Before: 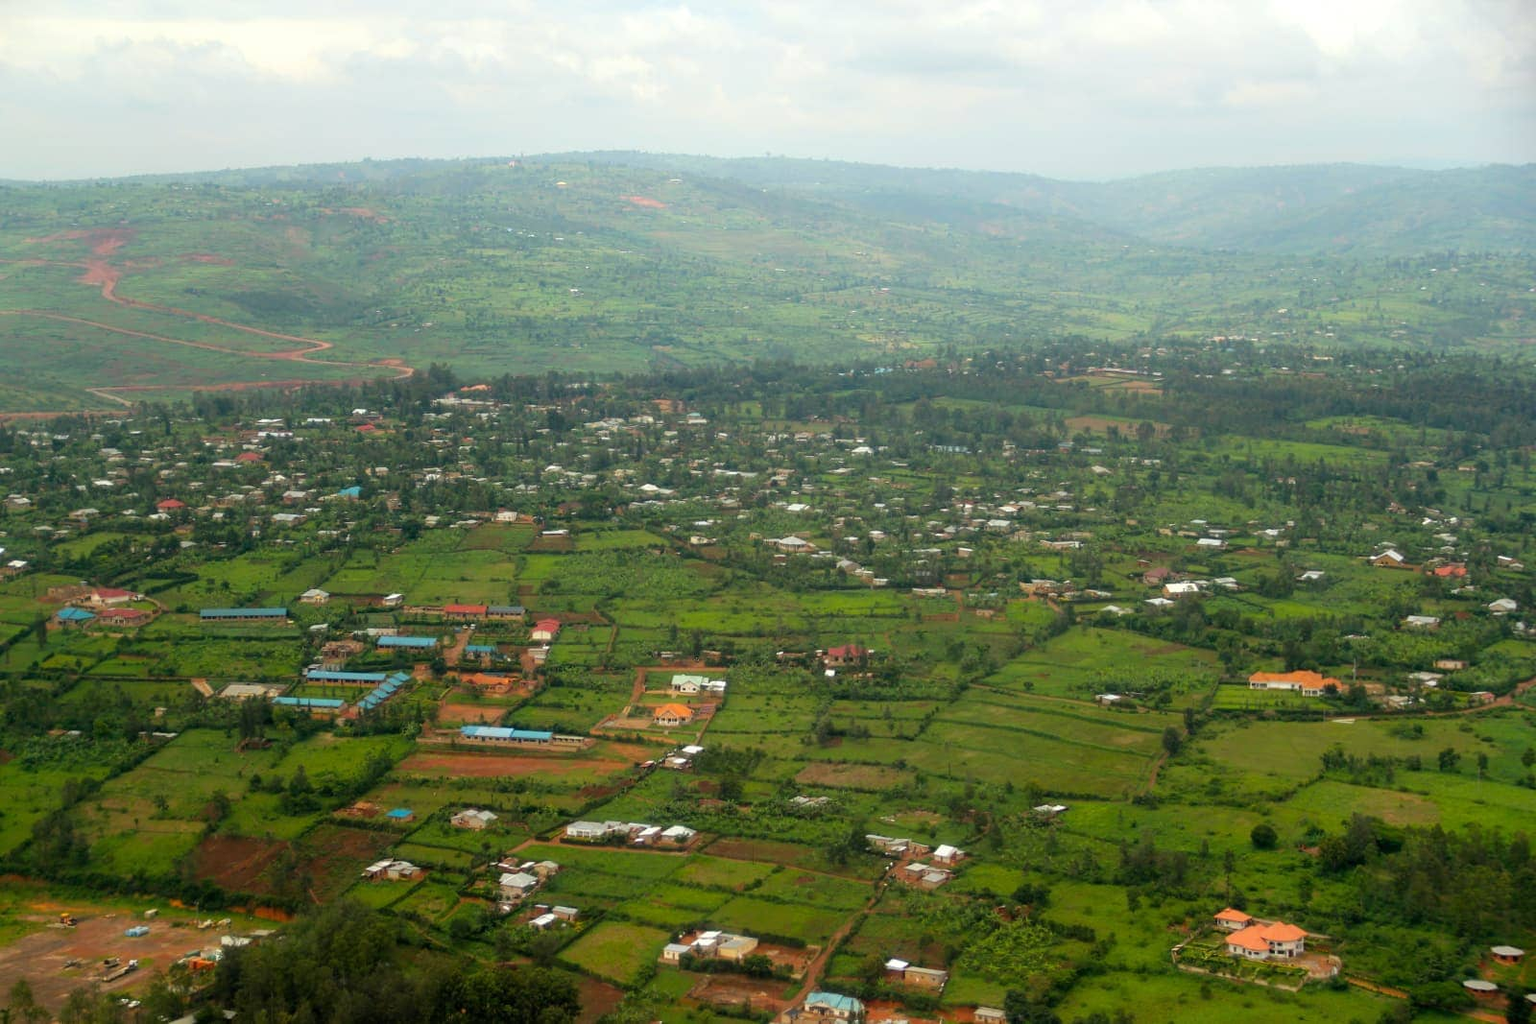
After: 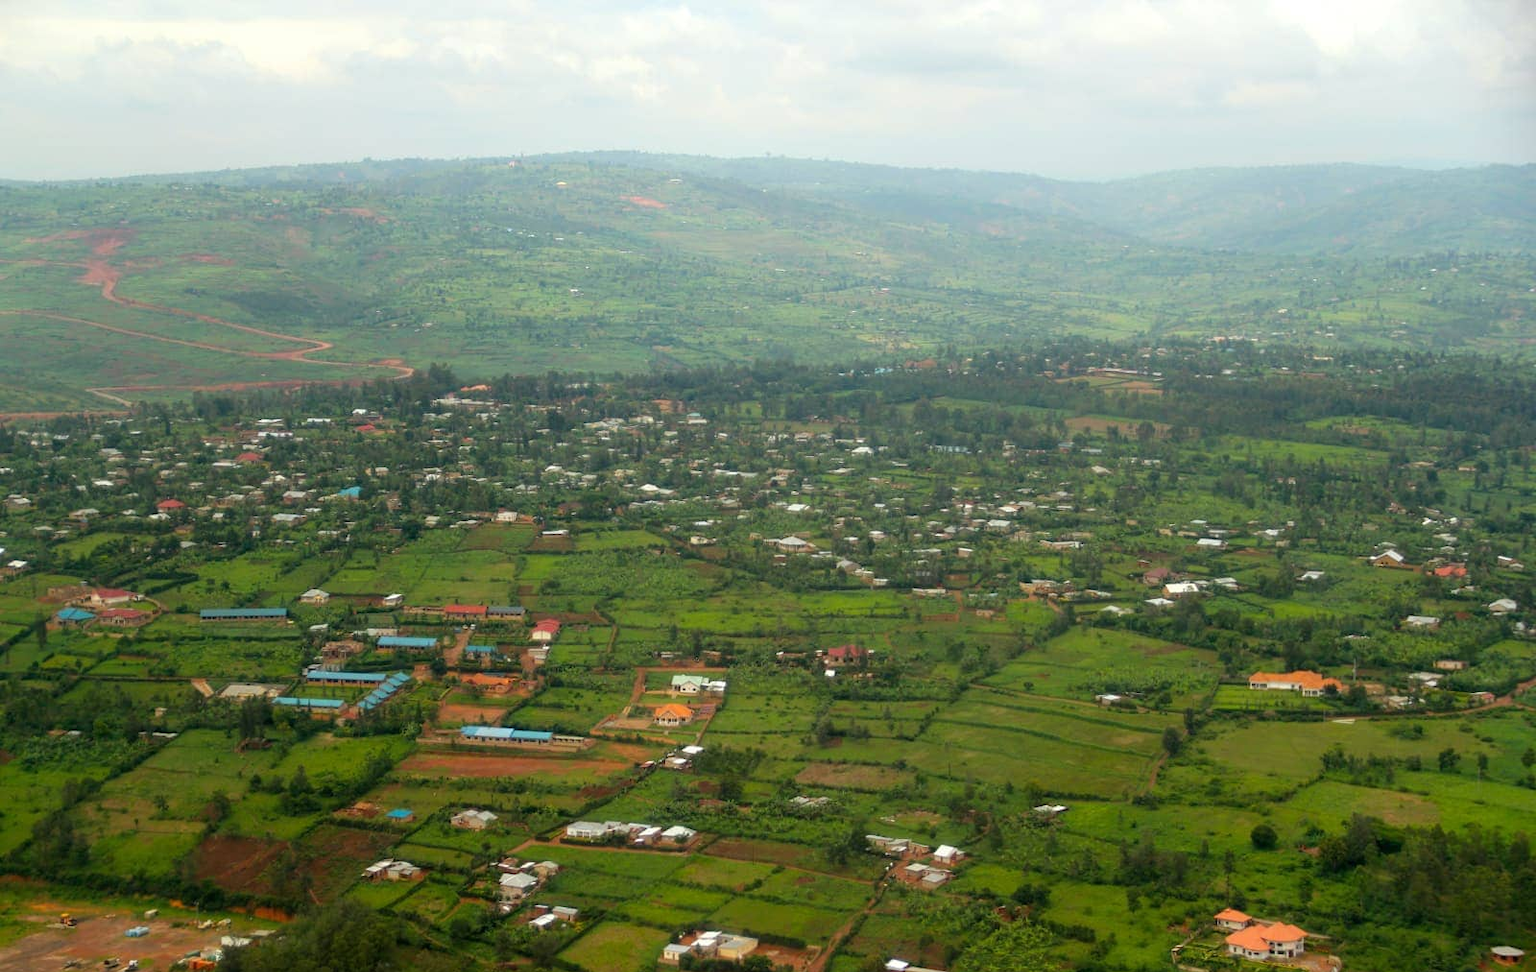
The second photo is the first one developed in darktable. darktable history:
crop and rotate: top 0.005%, bottom 5.027%
